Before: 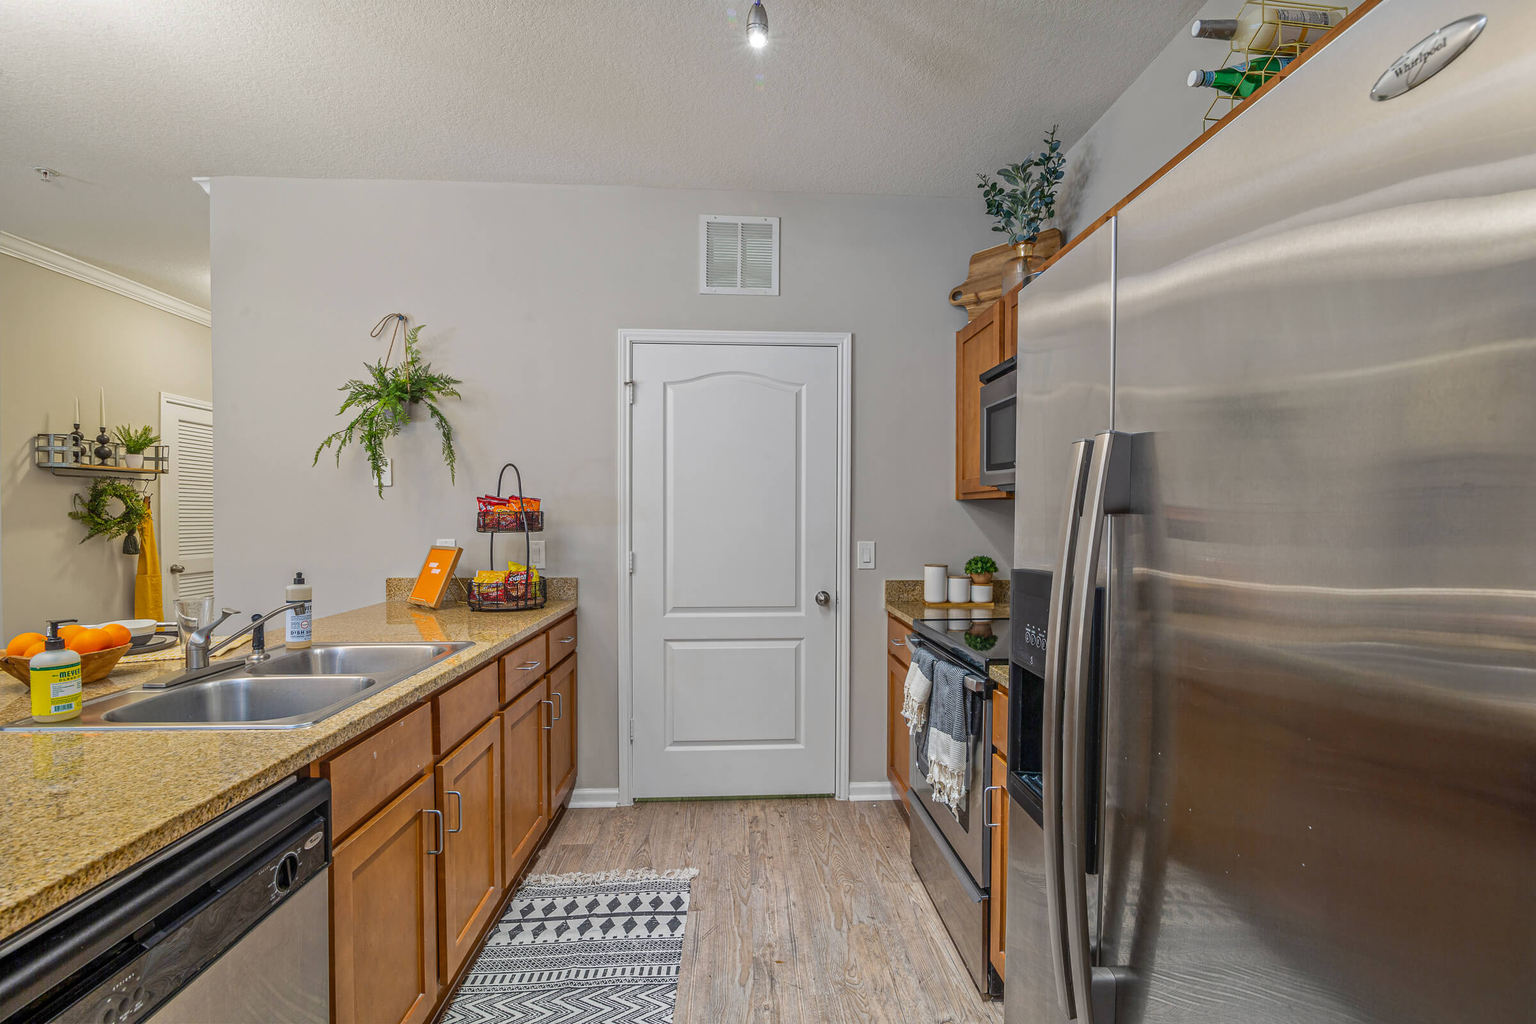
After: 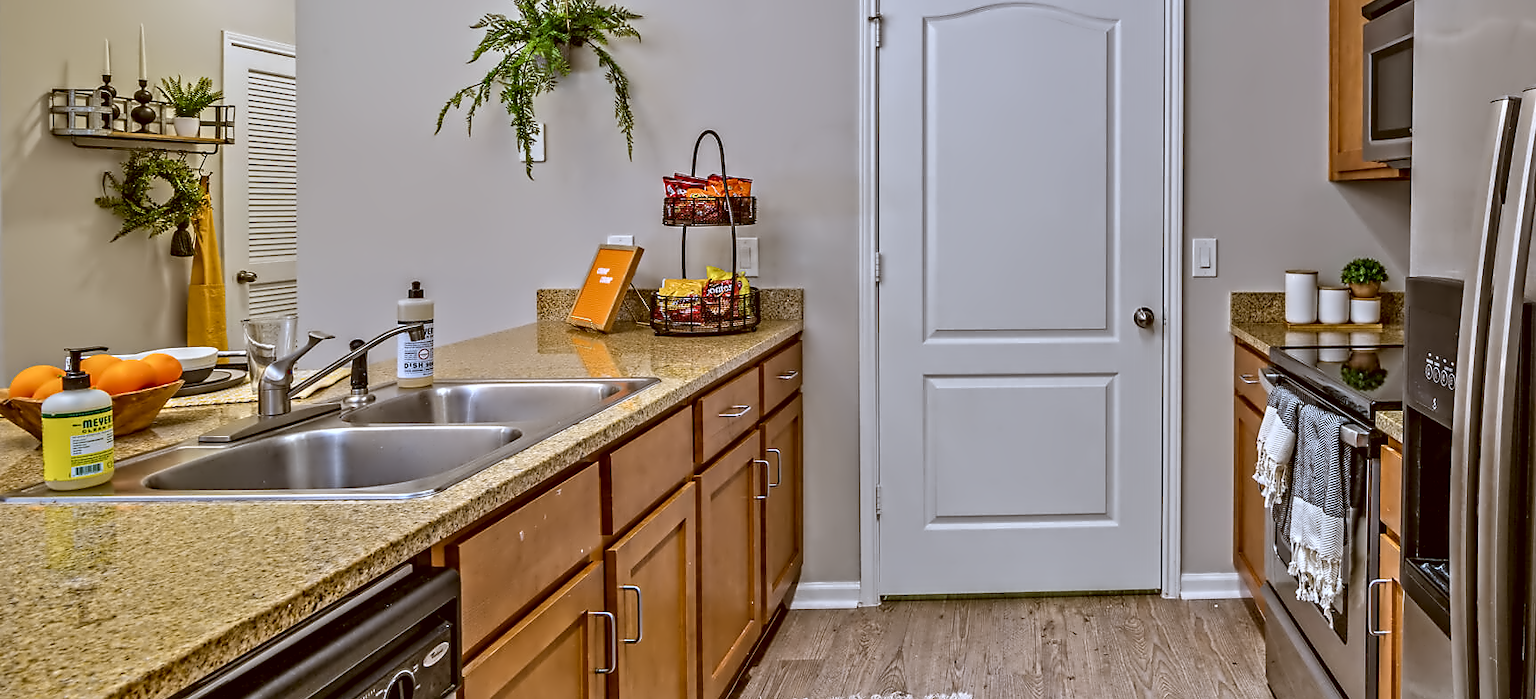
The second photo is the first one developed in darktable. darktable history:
color correction: highlights a* -0.552, highlights b* 0.181, shadows a* 5.02, shadows b* 20.73
crop: top 36.165%, right 28.052%, bottom 14.651%
contrast equalizer: y [[0.5, 0.542, 0.583, 0.625, 0.667, 0.708], [0.5 ×6], [0.5 ×6], [0, 0.033, 0.067, 0.1, 0.133, 0.167], [0, 0.05, 0.1, 0.15, 0.2, 0.25]]
shadows and highlights: shadows 48.26, highlights -41.03, soften with gaussian
color calibration: illuminant custom, x 0.371, y 0.382, temperature 4283.08 K
